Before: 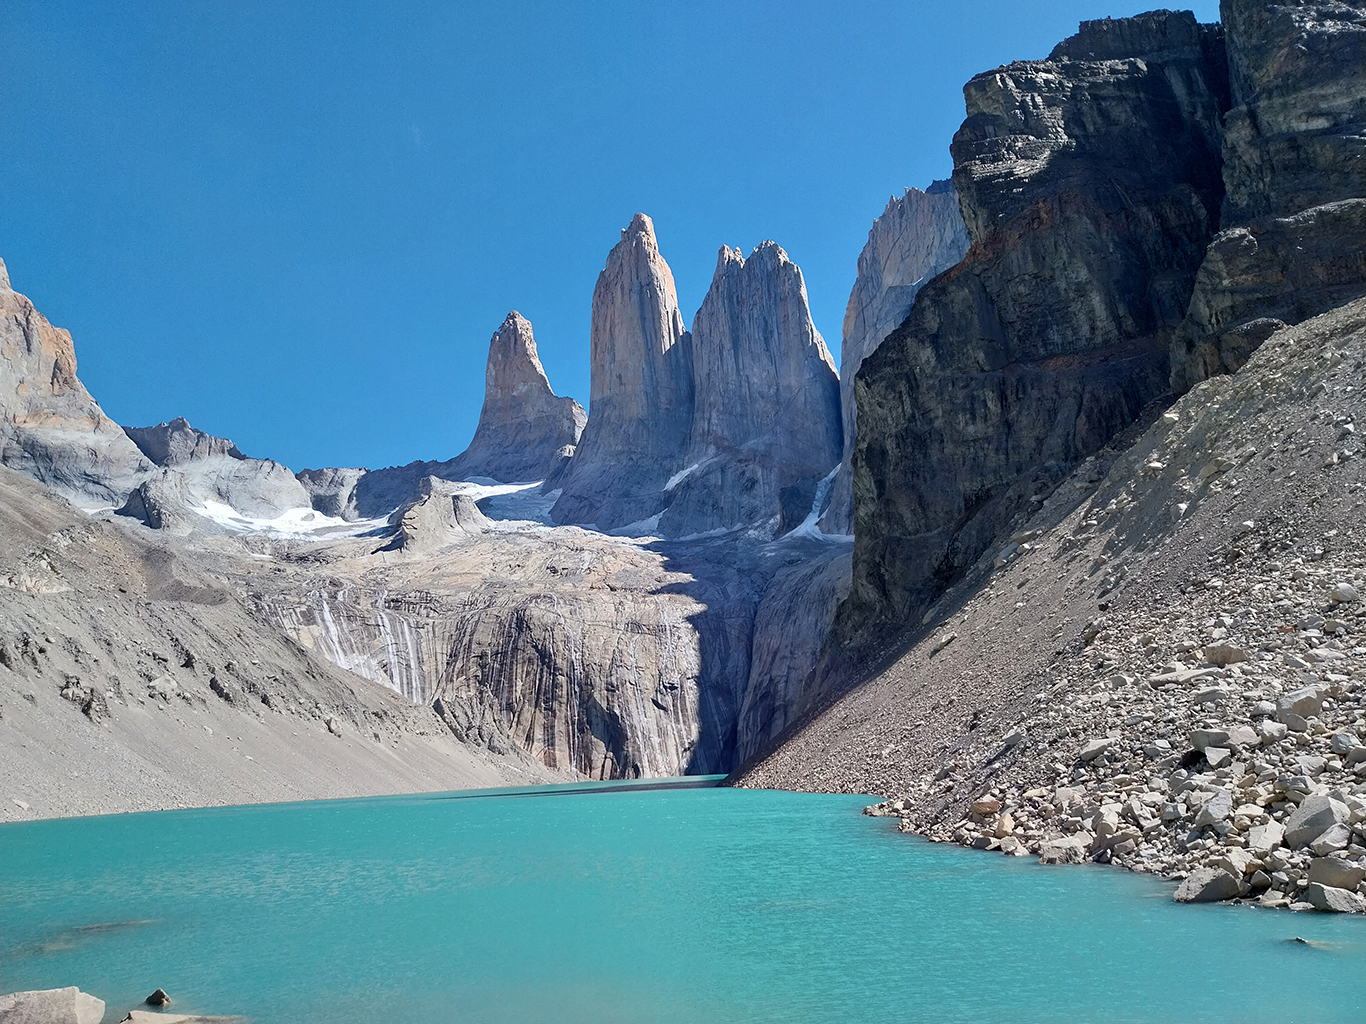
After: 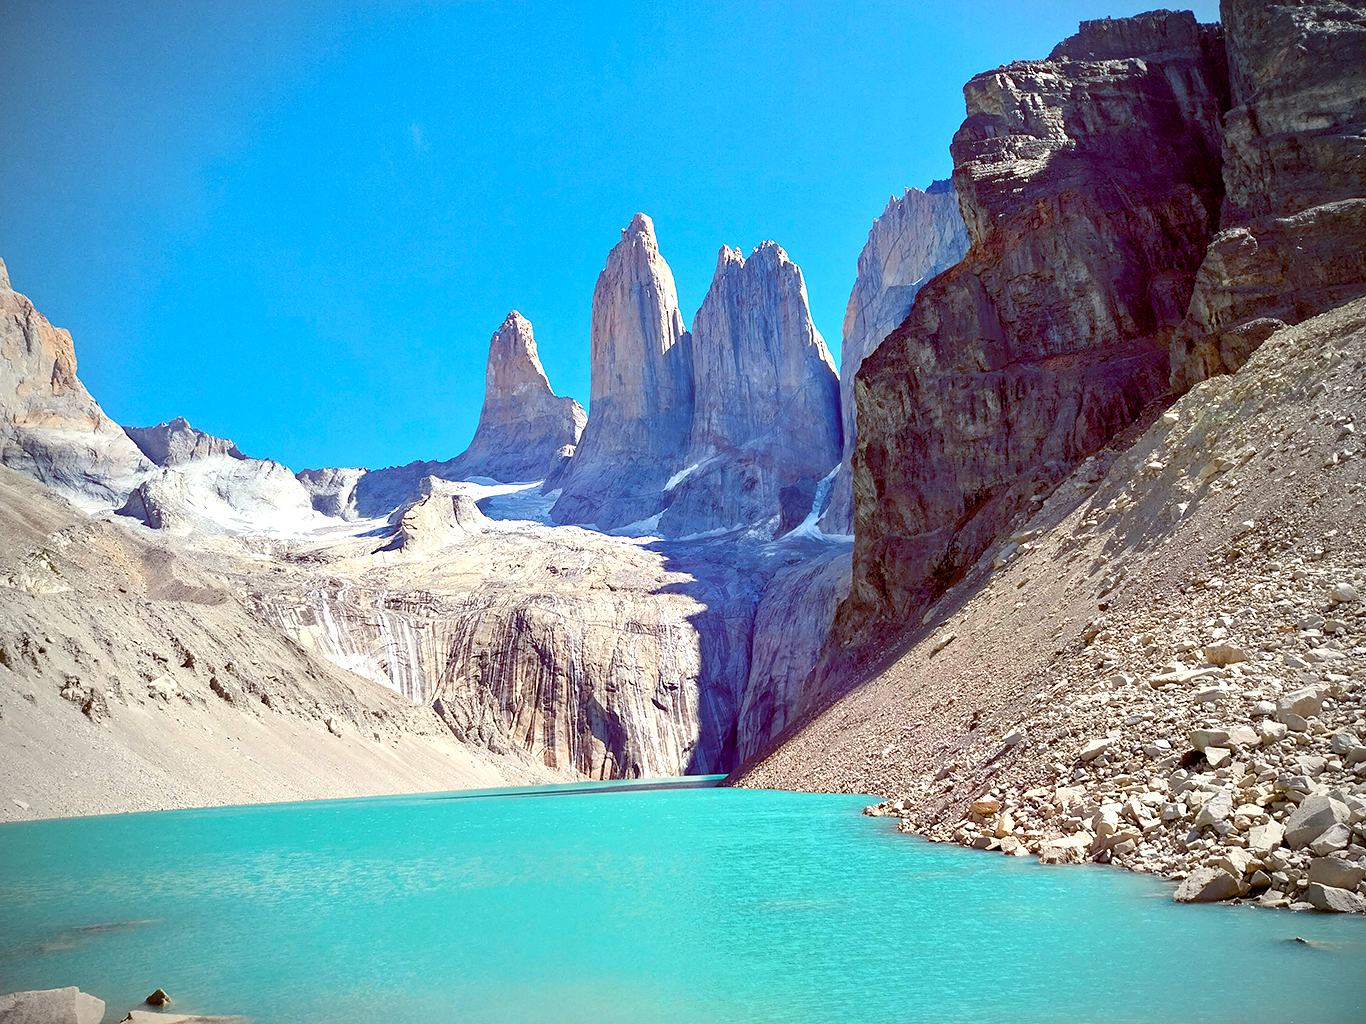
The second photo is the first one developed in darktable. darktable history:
exposure: black level correction 0, exposure 0.703 EV, compensate highlight preservation false
color balance rgb: highlights gain › luminance 6.445%, highlights gain › chroma 2.537%, highlights gain › hue 88.21°, global offset › chroma 0.407%, global offset › hue 34.08°, linear chroma grading › global chroma 16.192%, perceptual saturation grading › global saturation 21.11%, perceptual saturation grading › highlights -19.742%, perceptual saturation grading › shadows 29.825%, perceptual brilliance grading › global brilliance 2.559%, perceptual brilliance grading › highlights -3.236%, perceptual brilliance grading › shadows 3.088%
vignetting: fall-off radius 60.83%, brightness -0.88, unbound false
